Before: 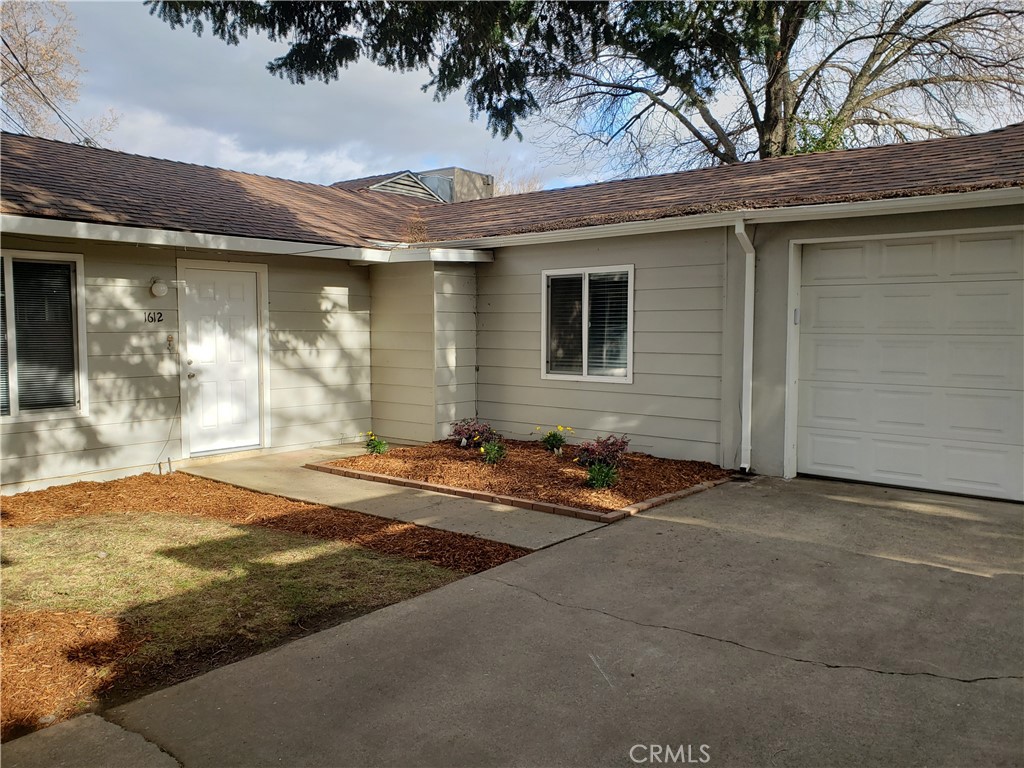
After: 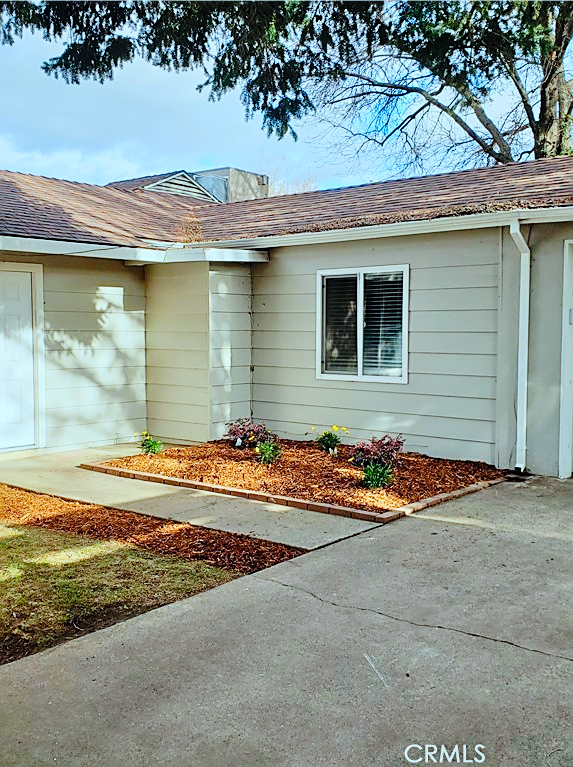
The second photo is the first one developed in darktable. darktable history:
color correction: highlights a* -9.94, highlights b* -9.78
tone equalizer: -8 EV -0.018 EV, -7 EV 0.018 EV, -6 EV -0.007 EV, -5 EV 0.009 EV, -4 EV -0.045 EV, -3 EV -0.235 EV, -2 EV -0.683 EV, -1 EV -0.997 EV, +0 EV -0.989 EV, mask exposure compensation -0.514 EV
color balance rgb: power › chroma 0.491%, power › hue 260.09°, perceptual saturation grading › global saturation 10.033%
sharpen: on, module defaults
exposure: compensate exposure bias true, compensate highlight preservation false
base curve: curves: ch0 [(0, 0) (0.008, 0.007) (0.022, 0.029) (0.048, 0.089) (0.092, 0.197) (0.191, 0.399) (0.275, 0.534) (0.357, 0.65) (0.477, 0.78) (0.542, 0.833) (0.799, 0.973) (1, 1)], preserve colors none
crop: left 21.998%, right 21.993%, bottom 0.009%
contrast brightness saturation: contrast 0.197, brightness 0.162, saturation 0.22
